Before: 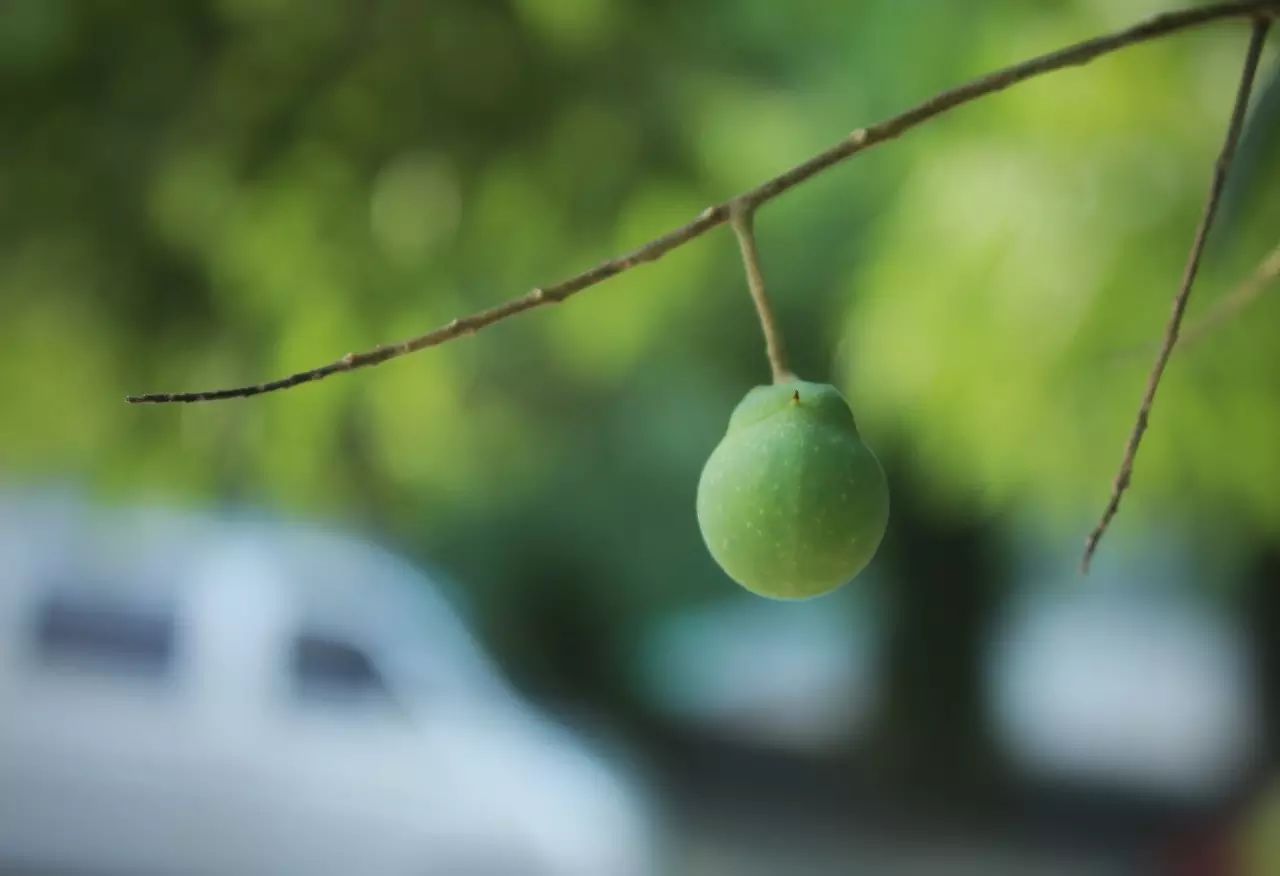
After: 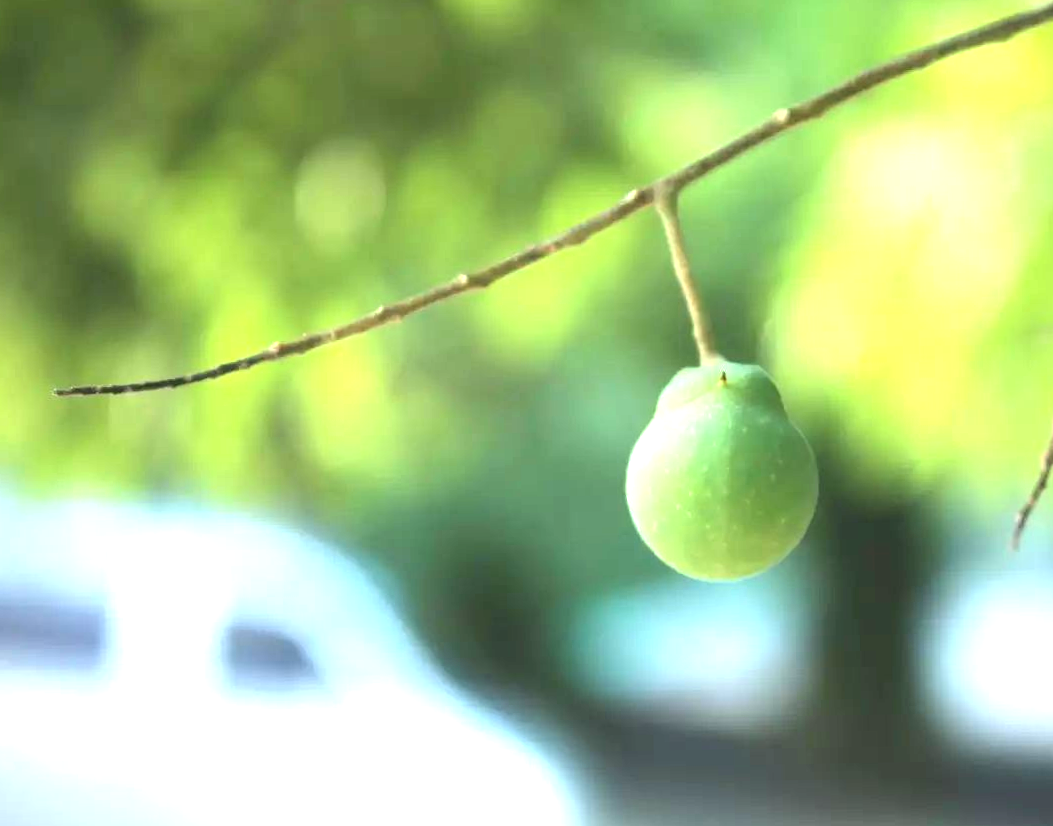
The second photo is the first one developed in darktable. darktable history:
exposure: black level correction 0, exposure 1.662 EV, compensate highlight preservation false
crop and rotate: angle 0.992°, left 4.53%, top 0.692%, right 11.103%, bottom 2.626%
